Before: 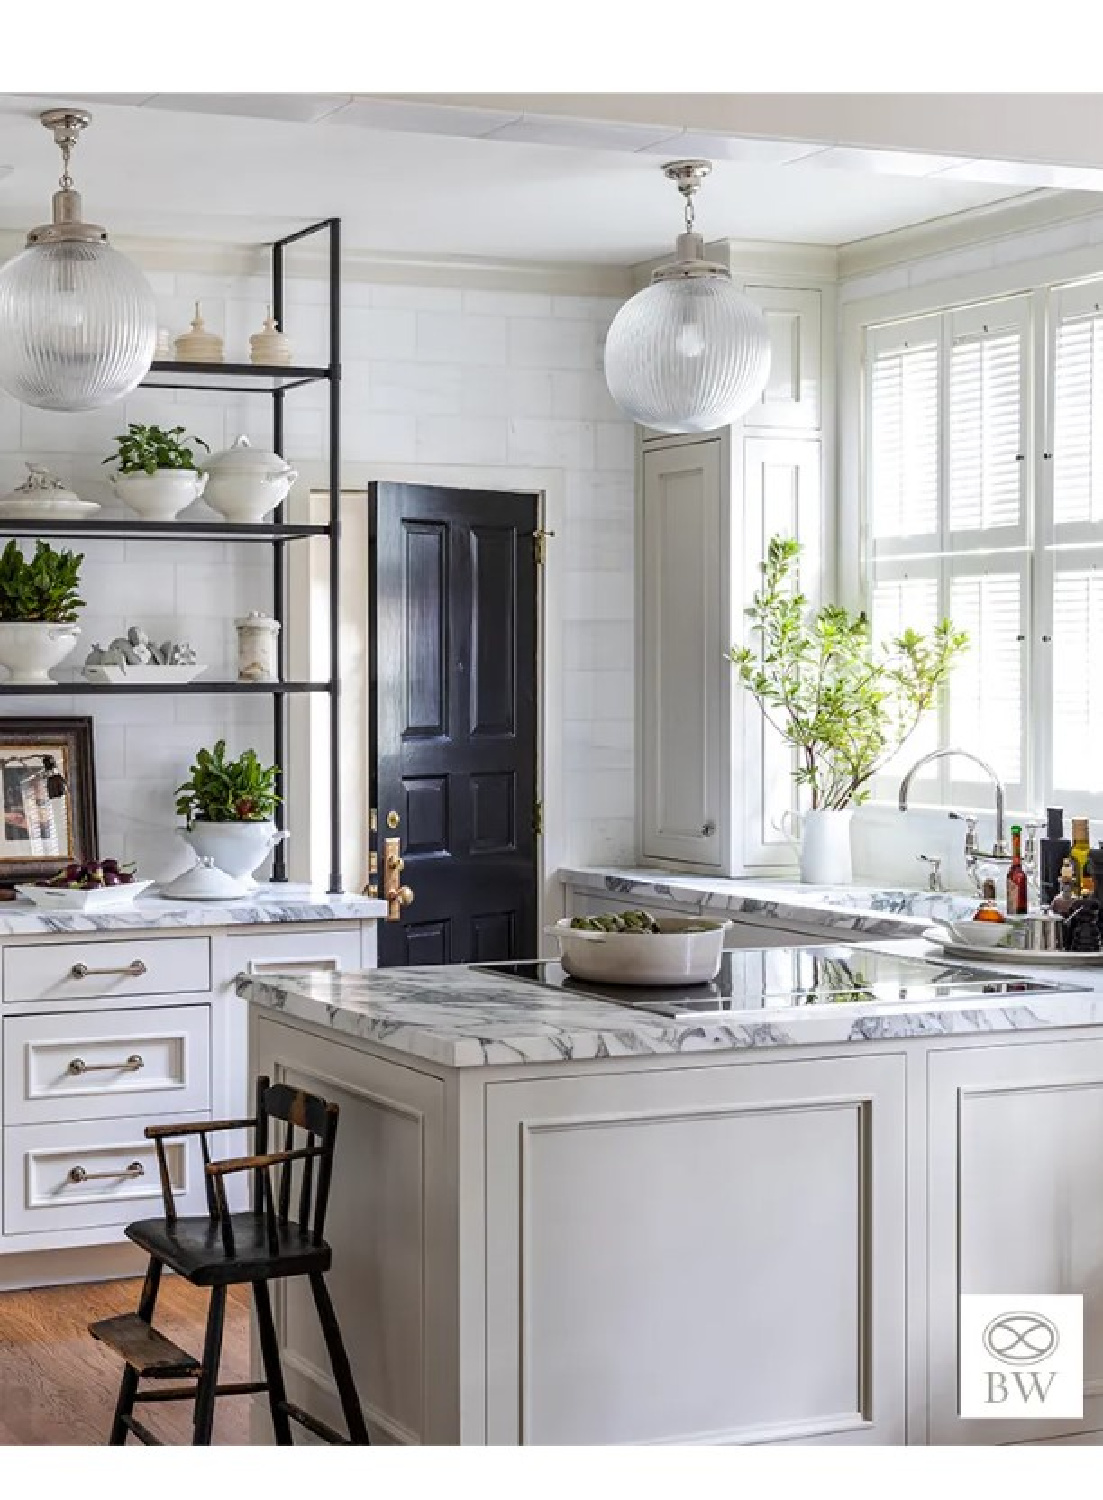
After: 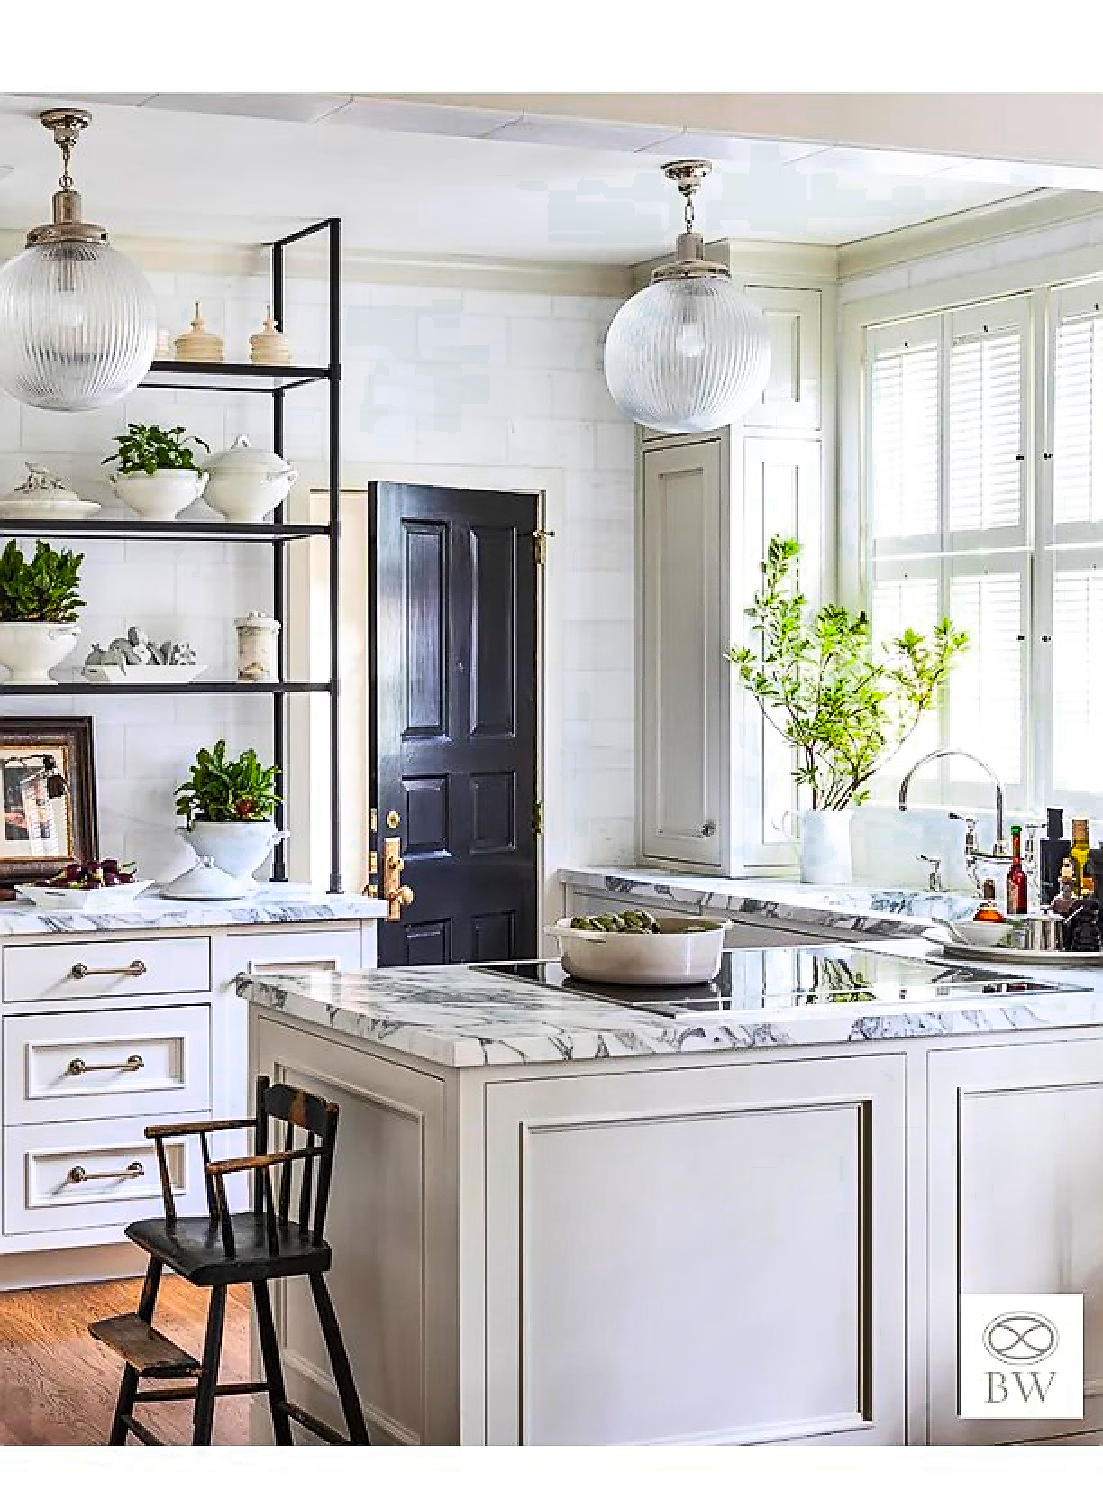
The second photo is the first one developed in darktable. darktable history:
shadows and highlights: soften with gaussian
color zones: curves: ch0 [(0.25, 0.5) (0.636, 0.25) (0.75, 0.5)]
contrast brightness saturation: contrast 0.24, brightness 0.26, saturation 0.39
sharpen: radius 1.4, amount 1.25, threshold 0.7
